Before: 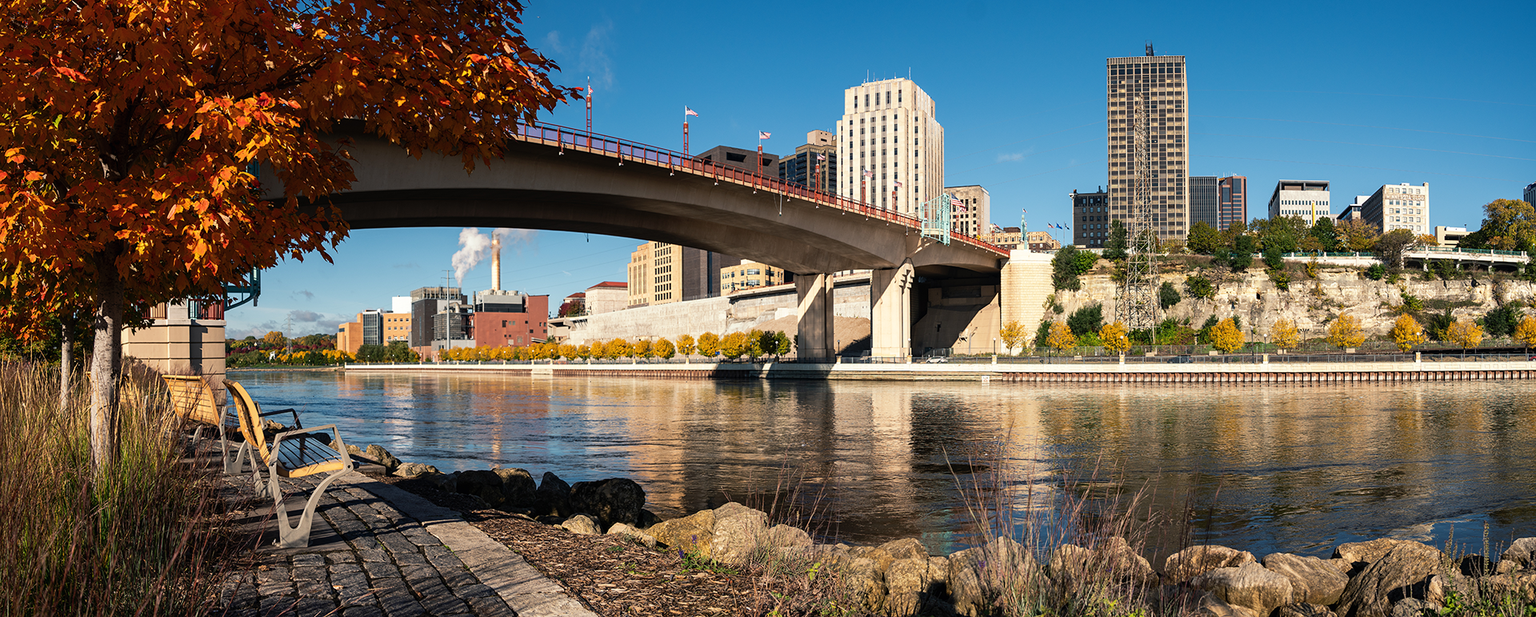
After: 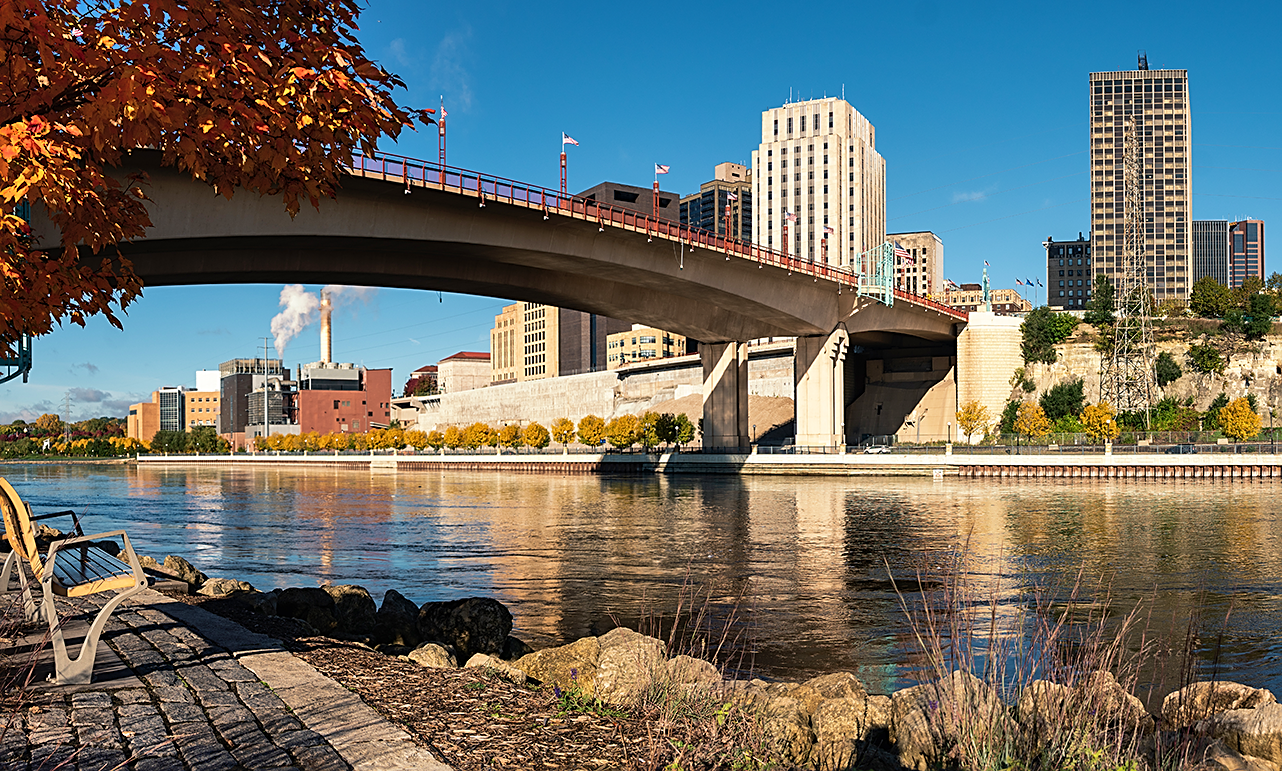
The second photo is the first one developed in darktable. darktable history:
velvia: on, module defaults
crop and rotate: left 15.355%, right 17.86%
sharpen: amount 0.497
shadows and highlights: shadows 53.21, soften with gaussian
